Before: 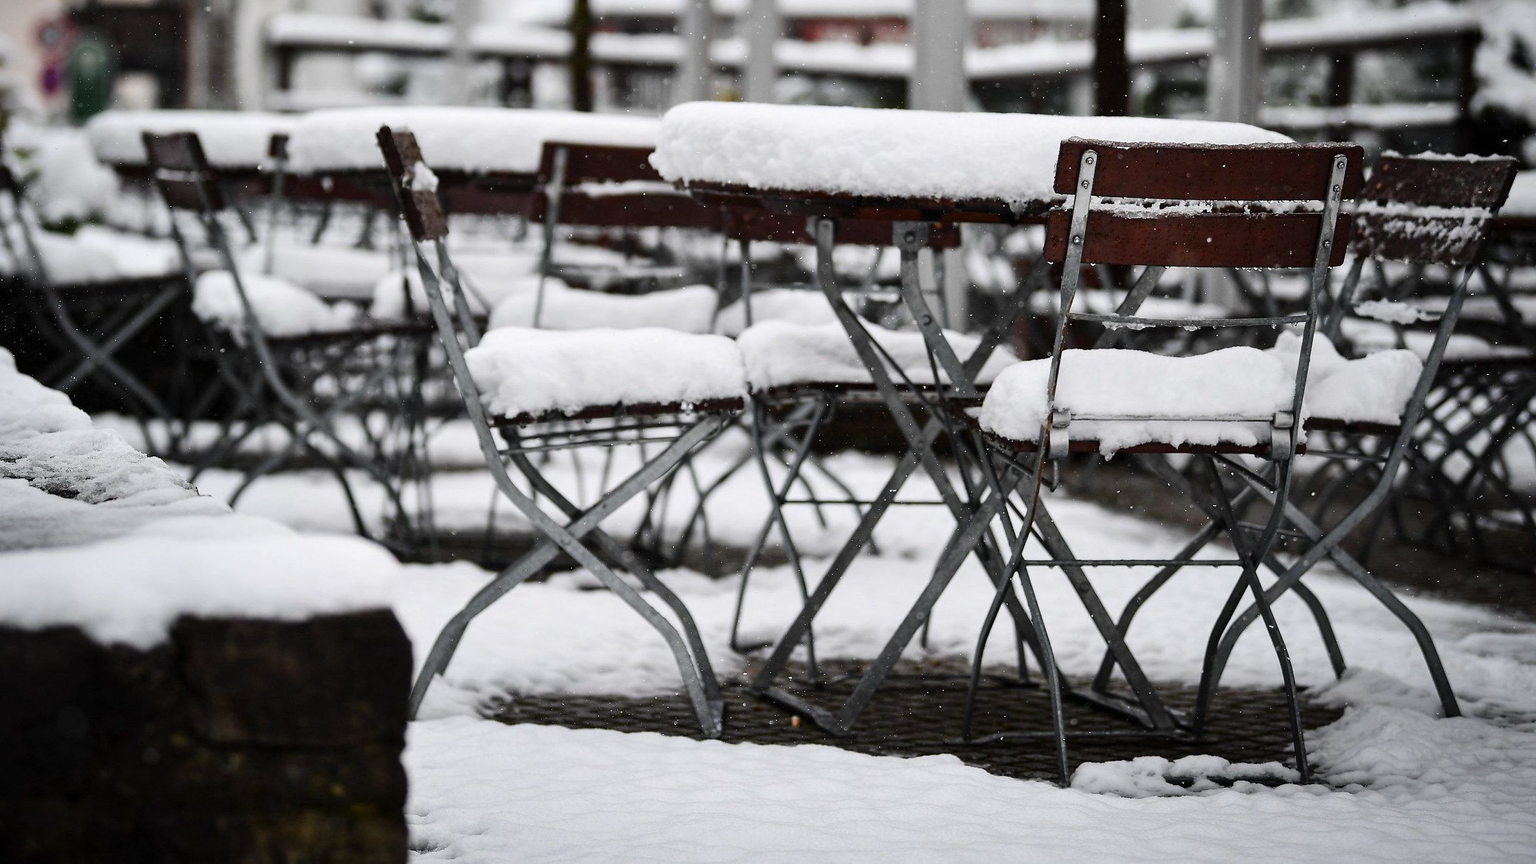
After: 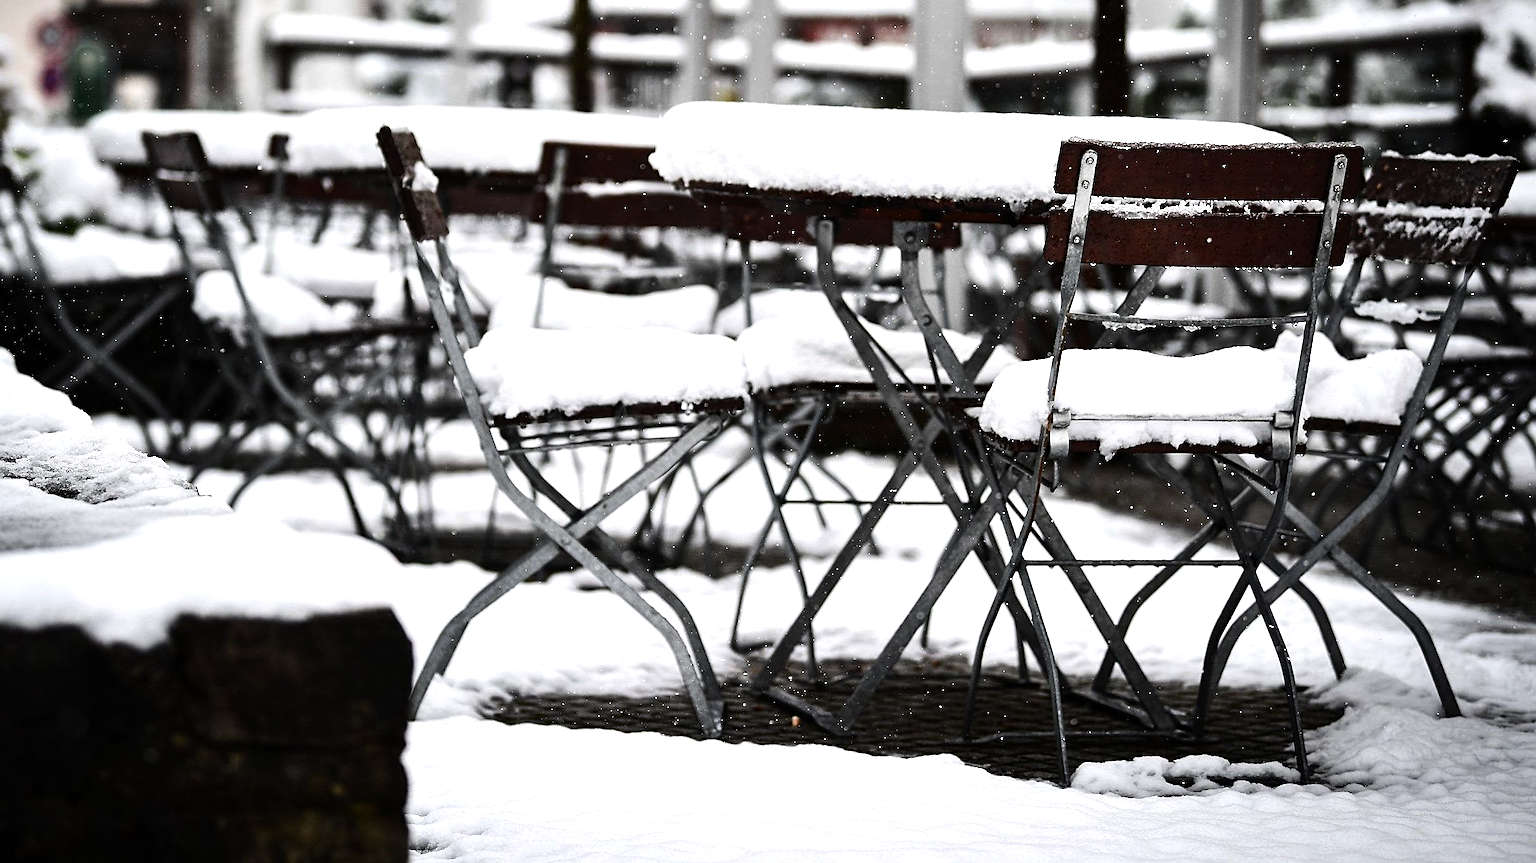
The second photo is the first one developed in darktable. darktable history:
tone equalizer: -8 EV -0.761 EV, -7 EV -0.704 EV, -6 EV -0.595 EV, -5 EV -0.383 EV, -3 EV 0.396 EV, -2 EV 0.6 EV, -1 EV 0.701 EV, +0 EV 0.721 EV, edges refinement/feathering 500, mask exposure compensation -1.57 EV, preserve details no
sharpen: on, module defaults
